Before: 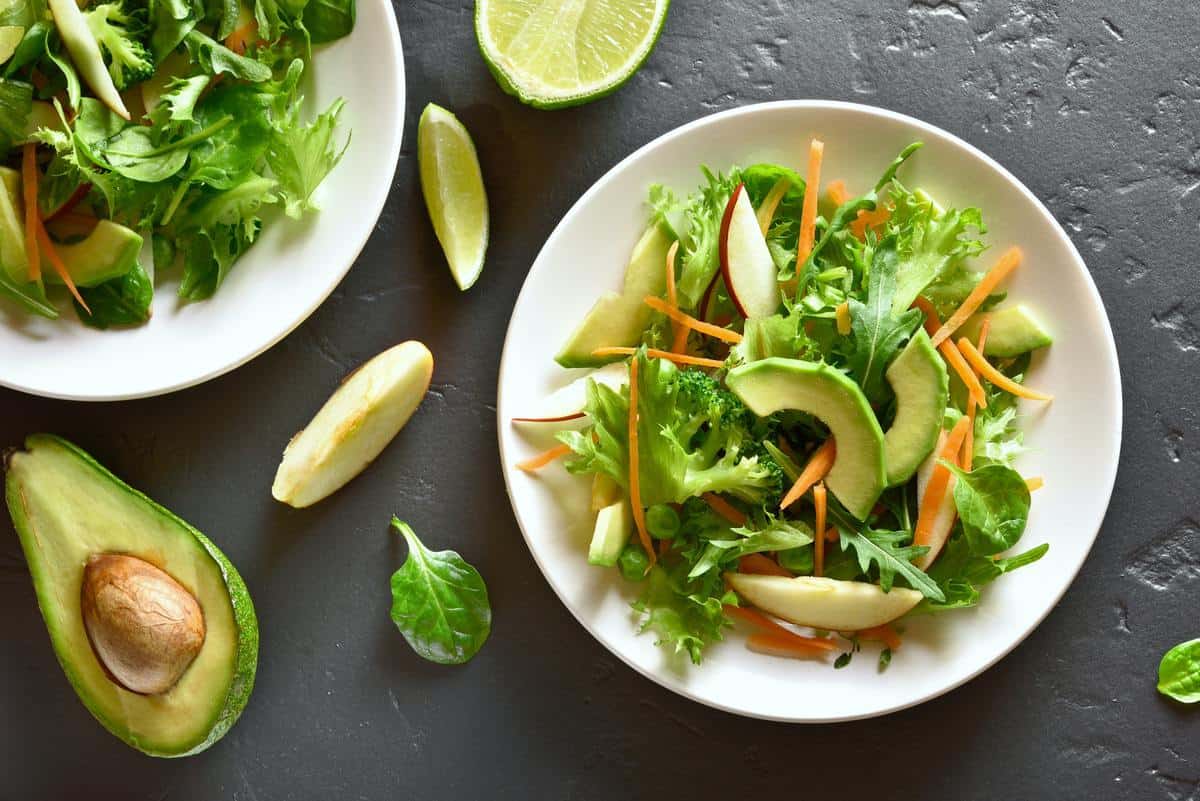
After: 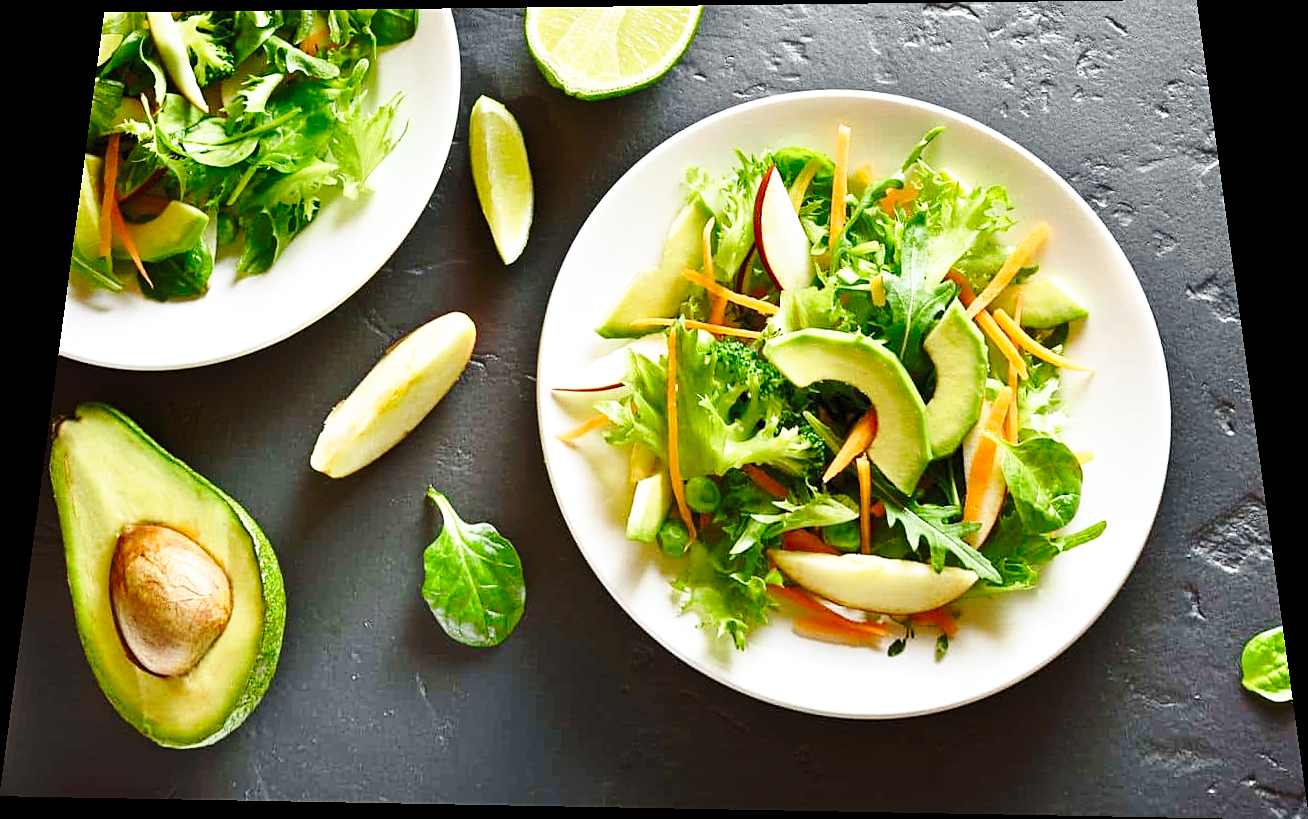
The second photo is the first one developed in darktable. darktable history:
sharpen: on, module defaults
rotate and perspective: rotation 0.128°, lens shift (vertical) -0.181, lens shift (horizontal) -0.044, shear 0.001, automatic cropping off
base curve: curves: ch0 [(0, 0) (0.036, 0.037) (0.121, 0.228) (0.46, 0.76) (0.859, 0.983) (1, 1)], preserve colors none
